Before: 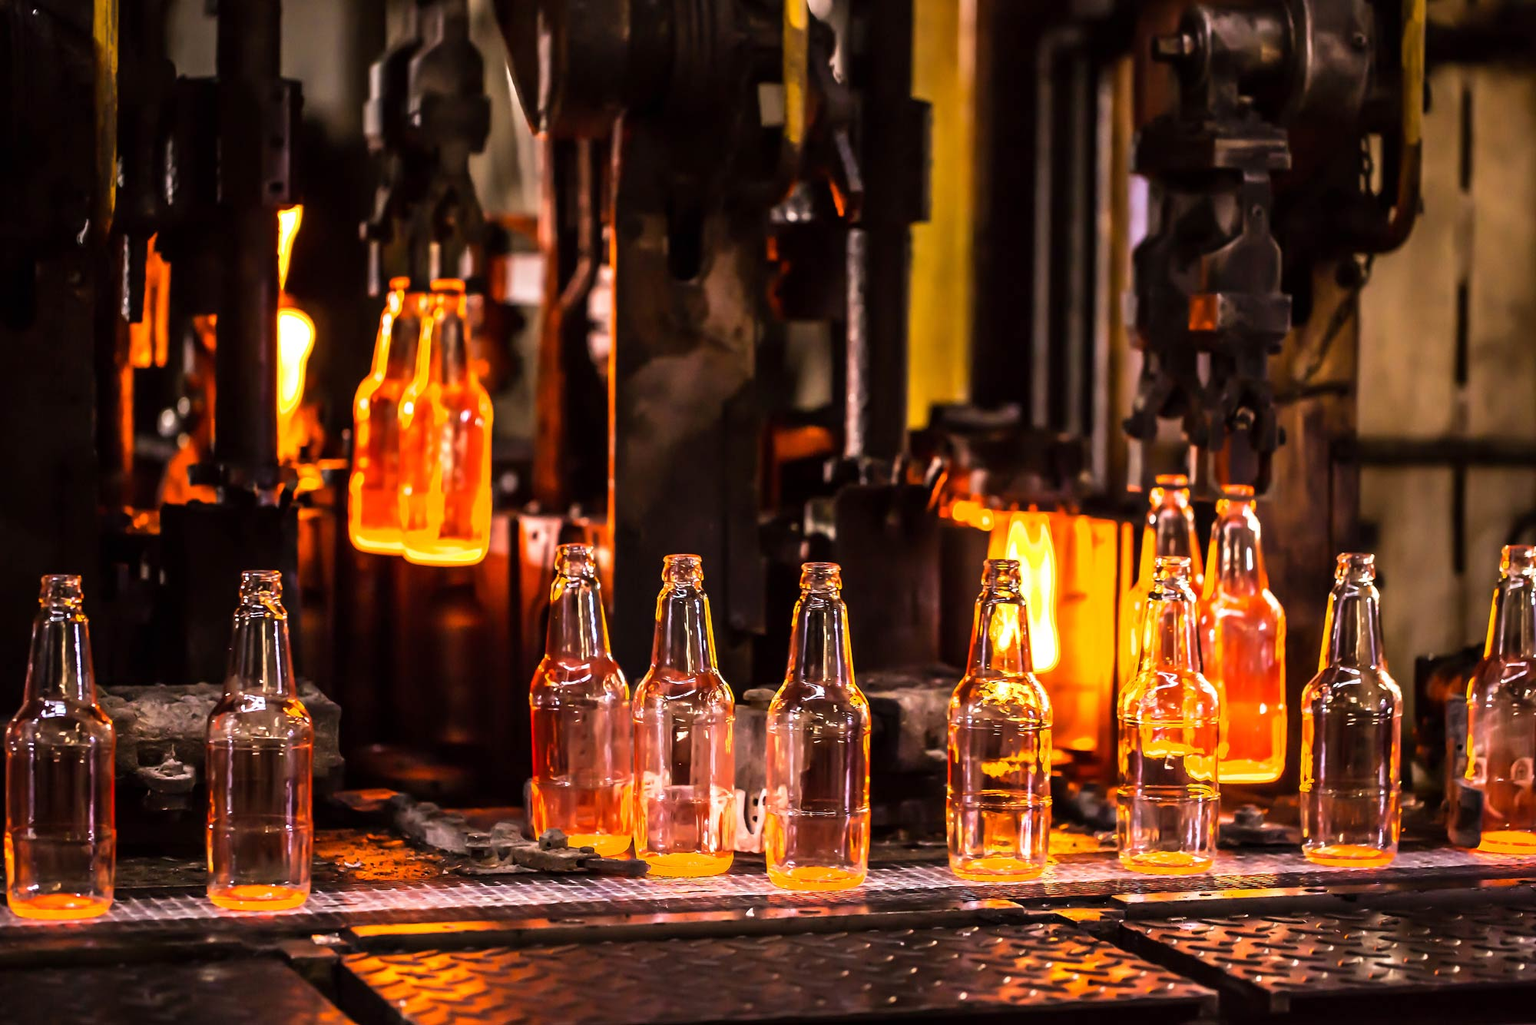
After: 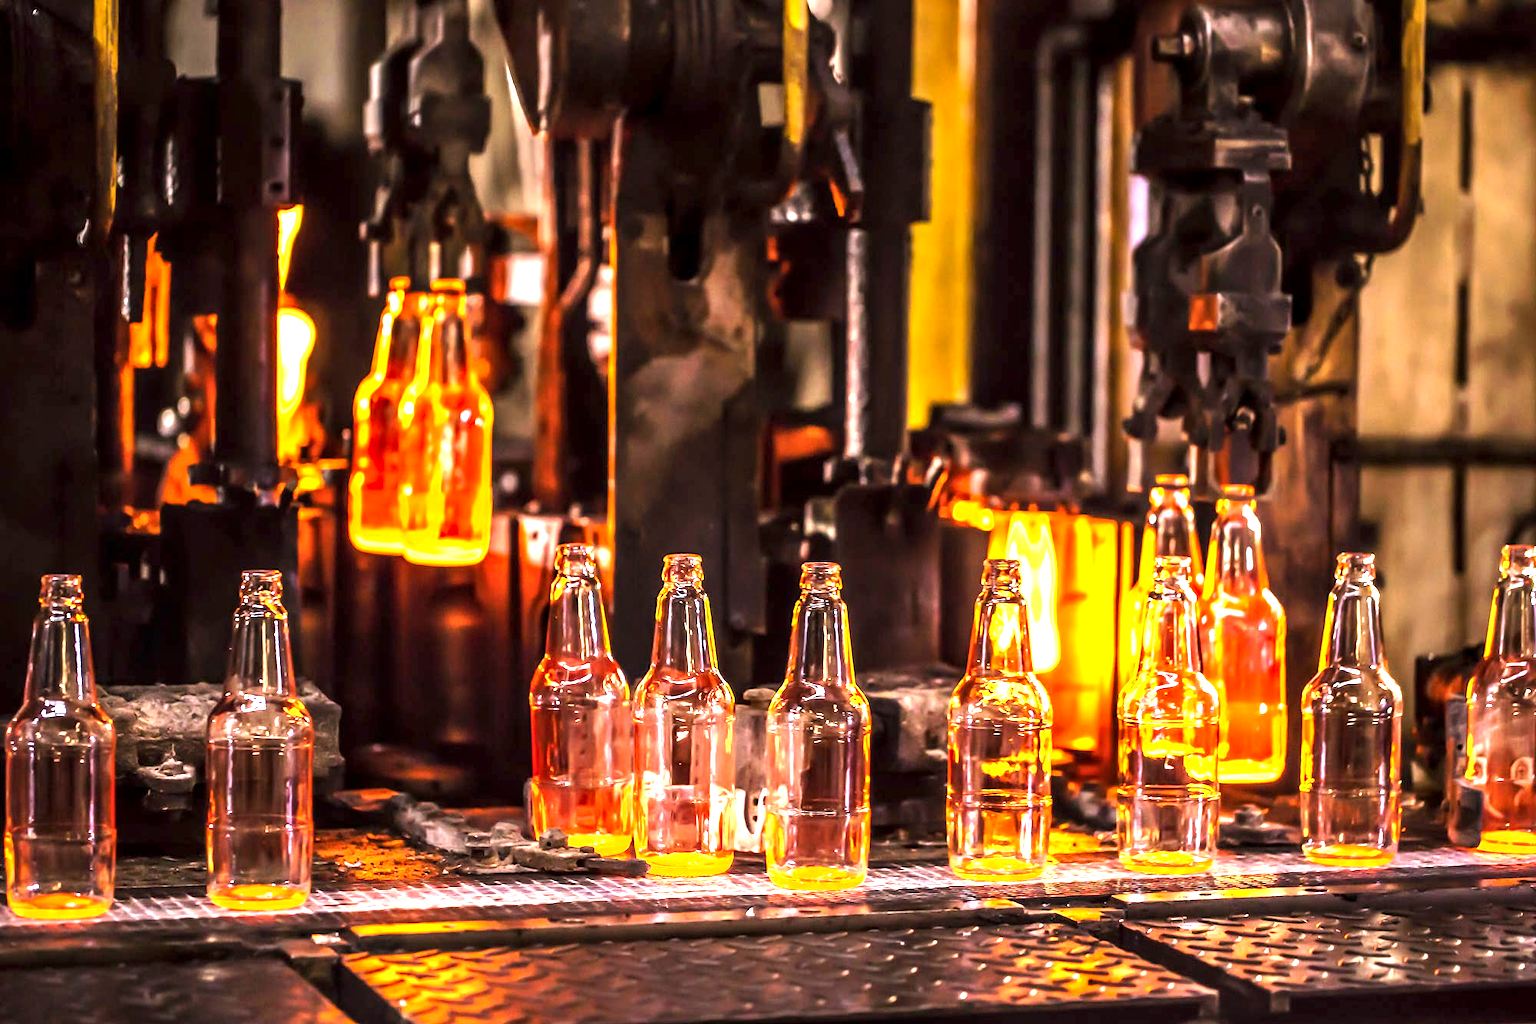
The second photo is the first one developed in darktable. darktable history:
local contrast: detail 130%
exposure: exposure 1.15 EV, compensate highlight preservation false
tone curve: curves: ch0 [(0, 0) (0.003, 0.003) (0.011, 0.011) (0.025, 0.025) (0.044, 0.044) (0.069, 0.068) (0.1, 0.099) (0.136, 0.134) (0.177, 0.175) (0.224, 0.222) (0.277, 0.274) (0.335, 0.331) (0.399, 0.395) (0.468, 0.463) (0.543, 0.554) (0.623, 0.632) (0.709, 0.716) (0.801, 0.805) (0.898, 0.9) (1, 1)], preserve colors none
